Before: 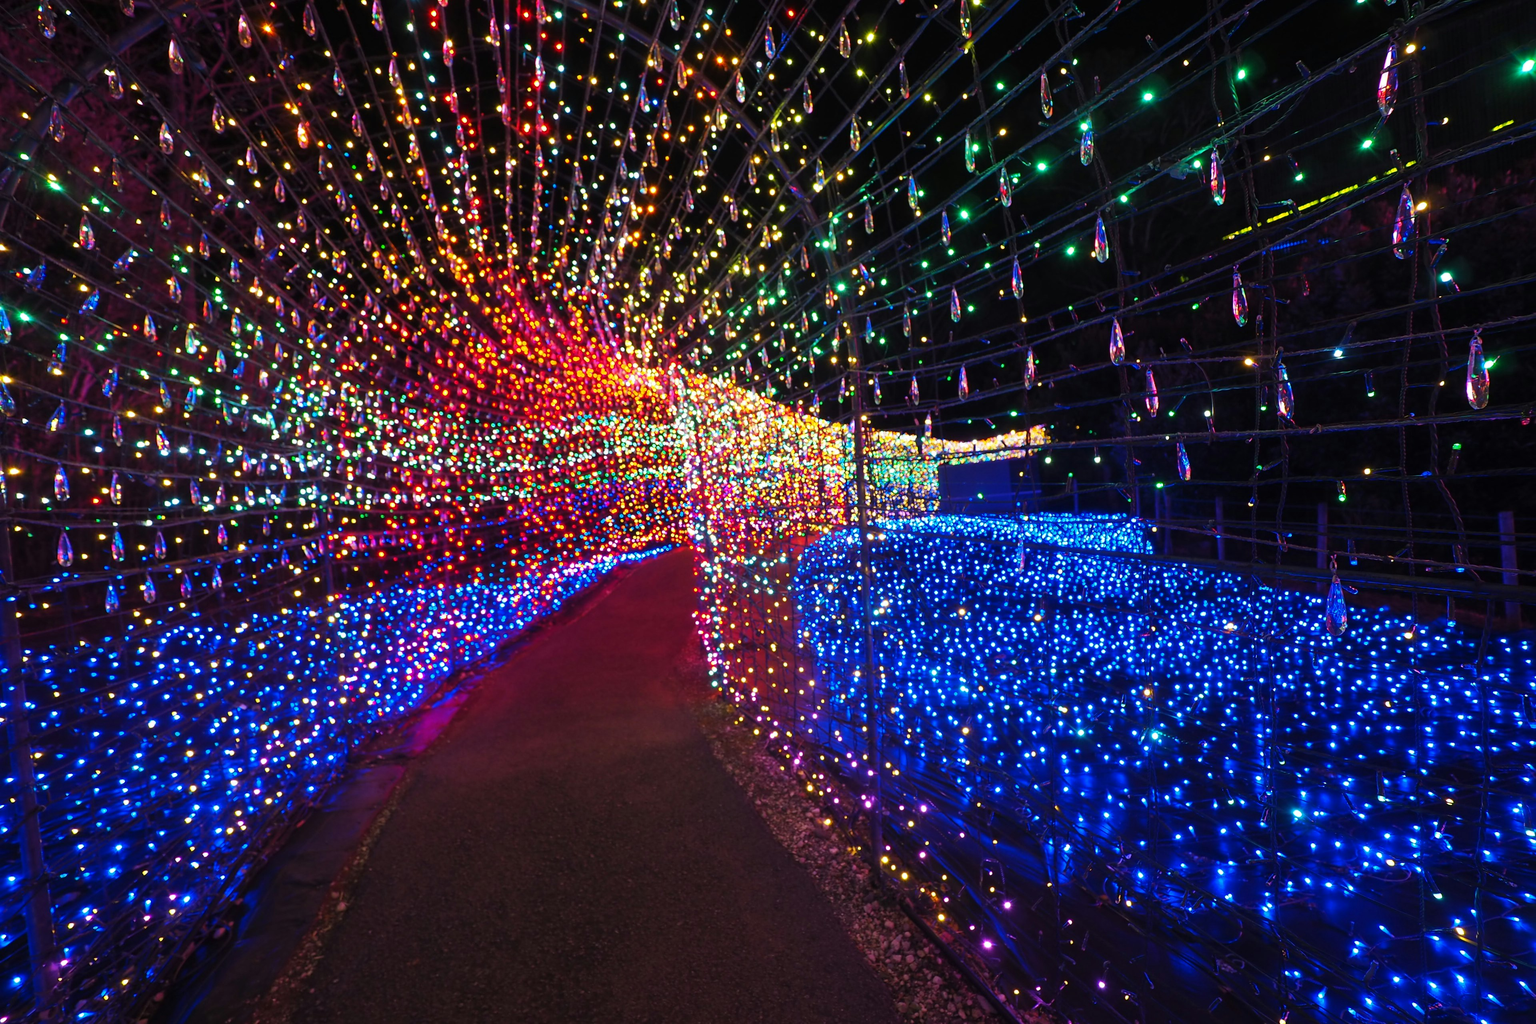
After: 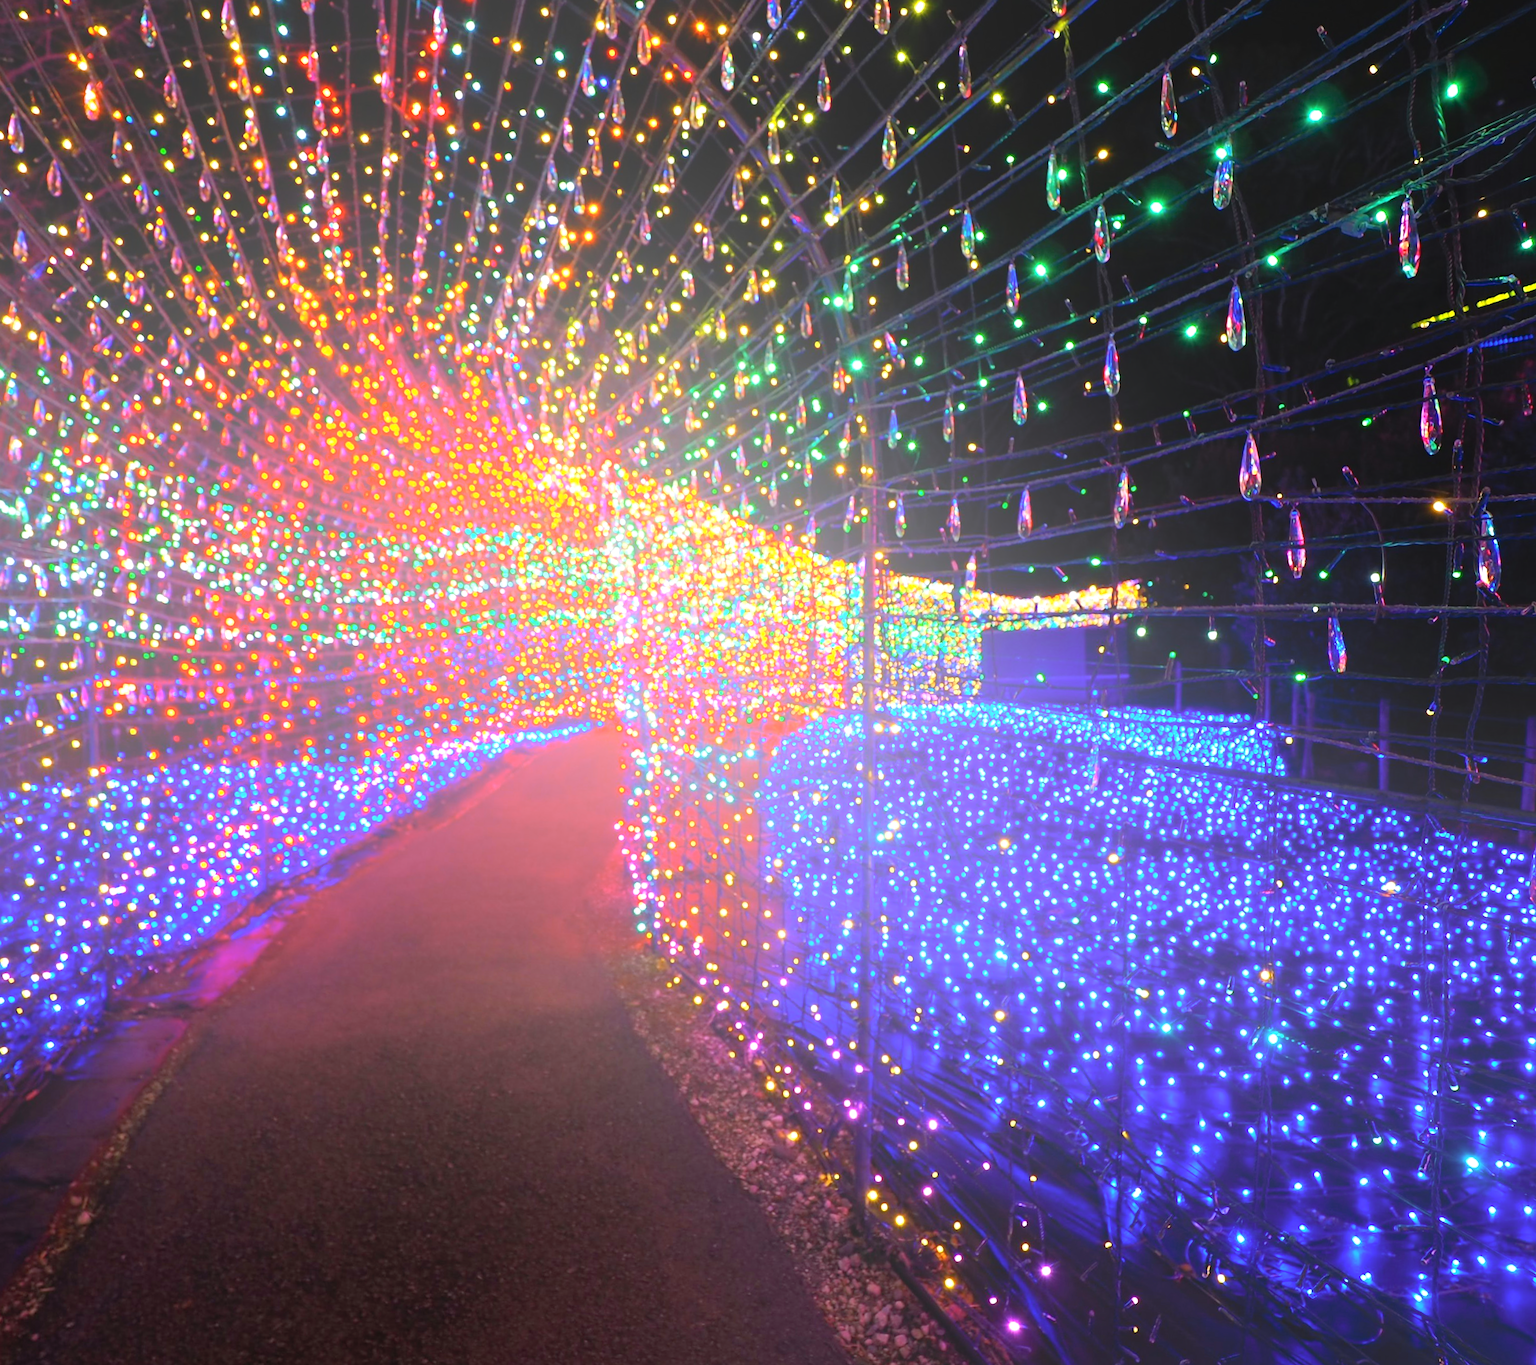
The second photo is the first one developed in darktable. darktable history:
crop and rotate: angle -3.27°, left 14.277%, top 0.028%, right 10.766%, bottom 0.028%
exposure: black level correction 0.003, exposure 0.383 EV, compensate highlight preservation false
bloom: size 70%, threshold 25%, strength 70%
